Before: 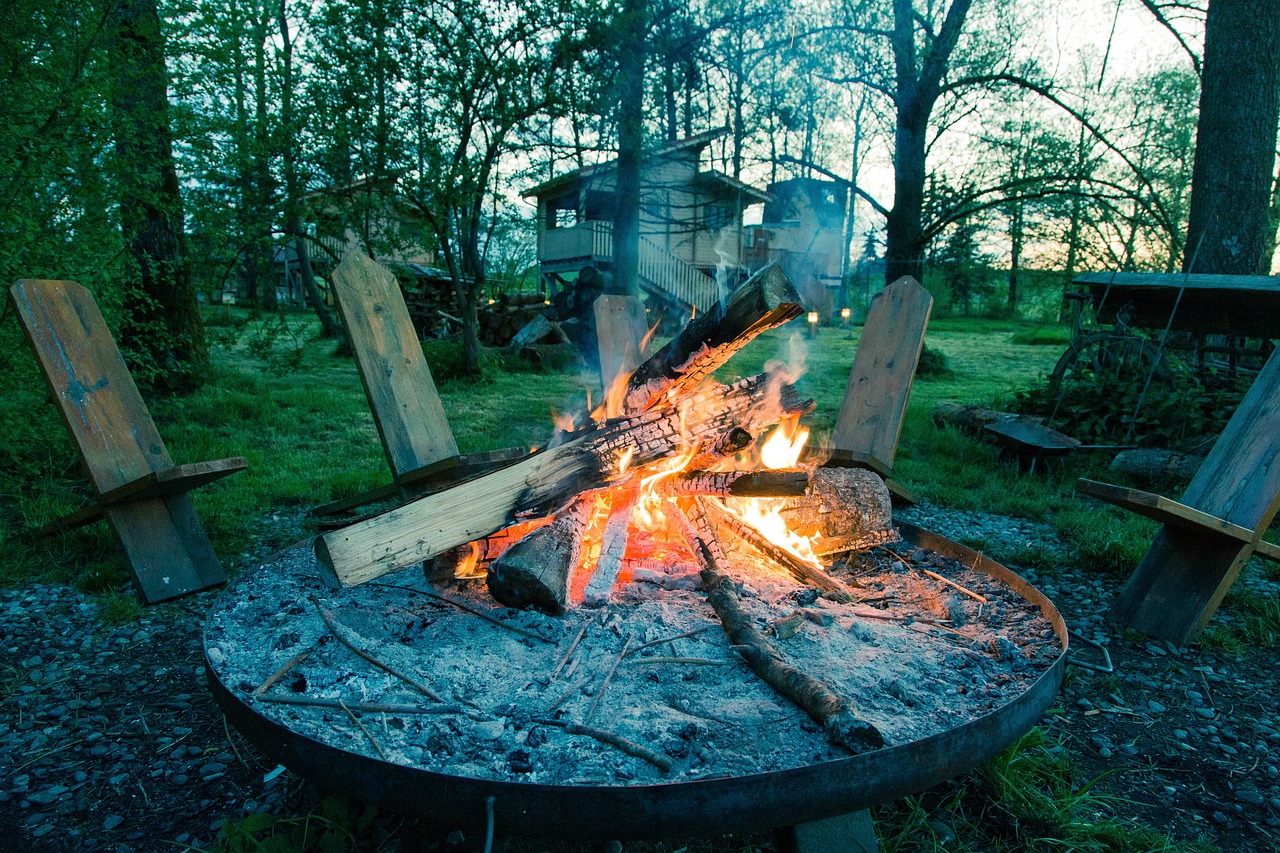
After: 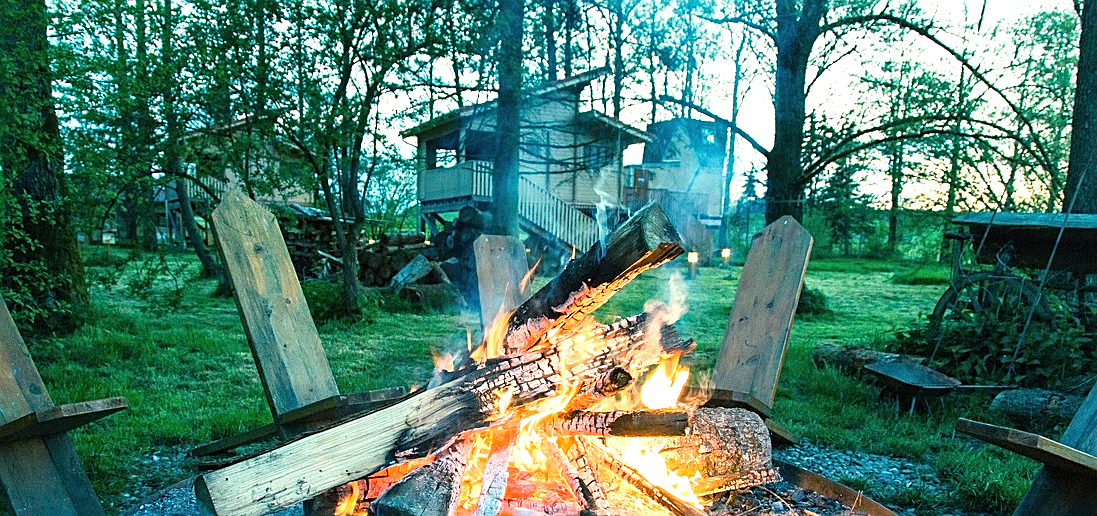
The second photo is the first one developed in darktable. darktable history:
crop and rotate: left 9.397%, top 7.127%, right 4.868%, bottom 32.319%
sharpen: on, module defaults
exposure: black level correction 0, exposure 0.892 EV, compensate highlight preservation false
